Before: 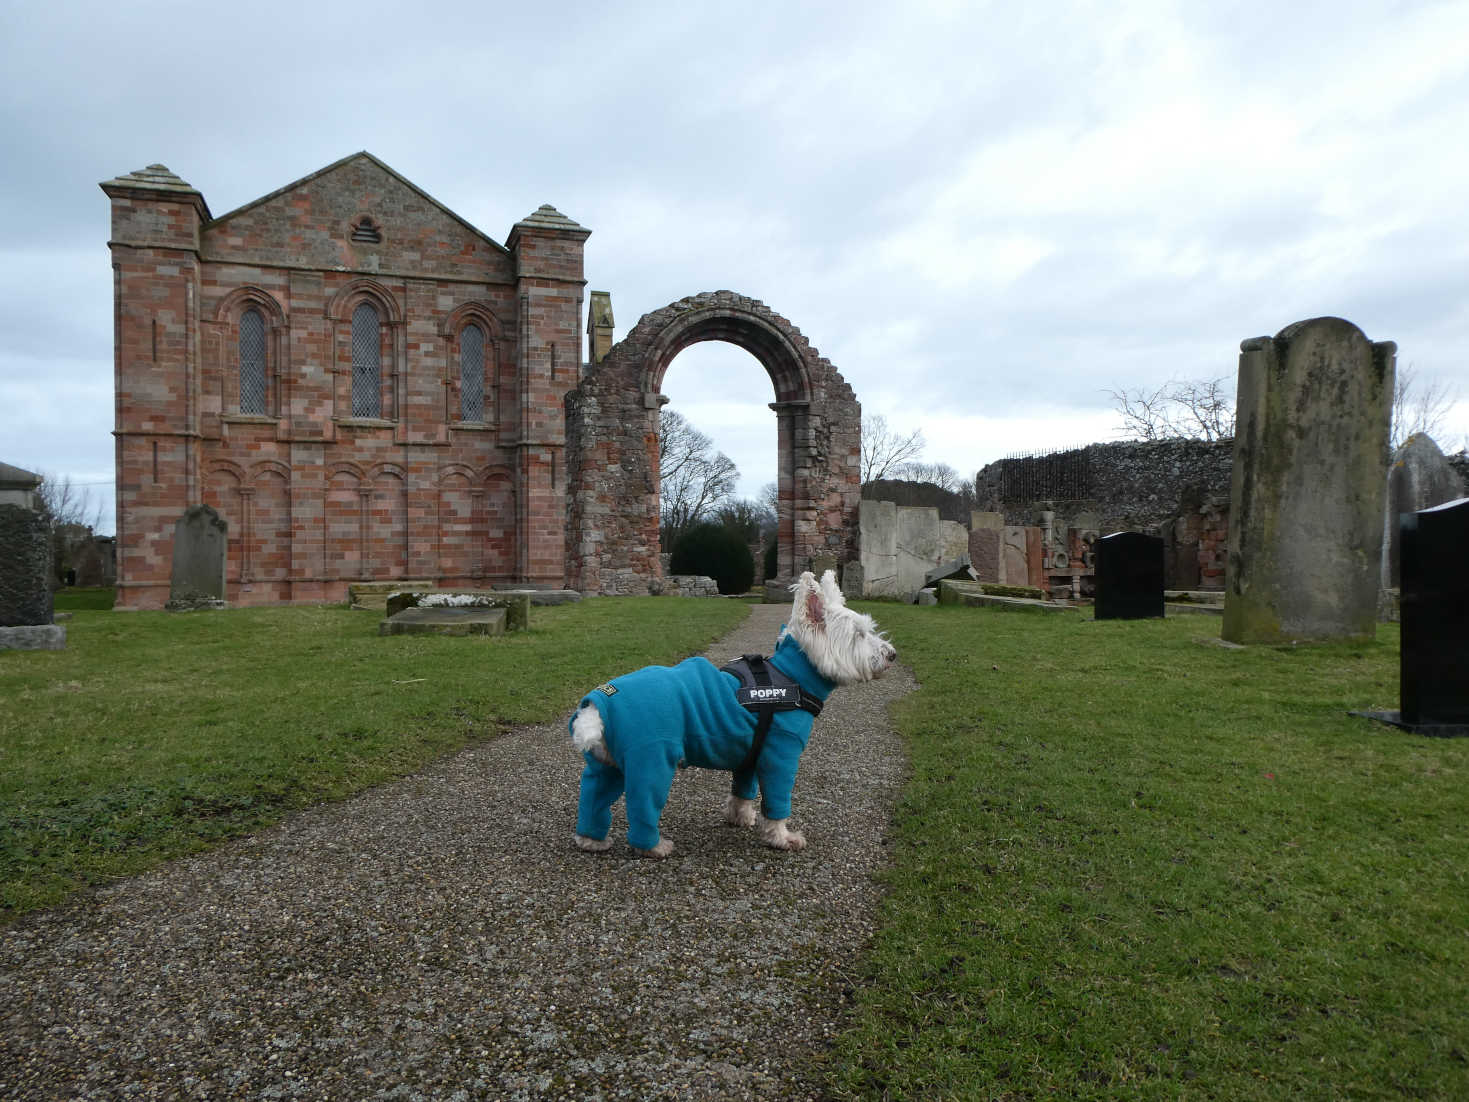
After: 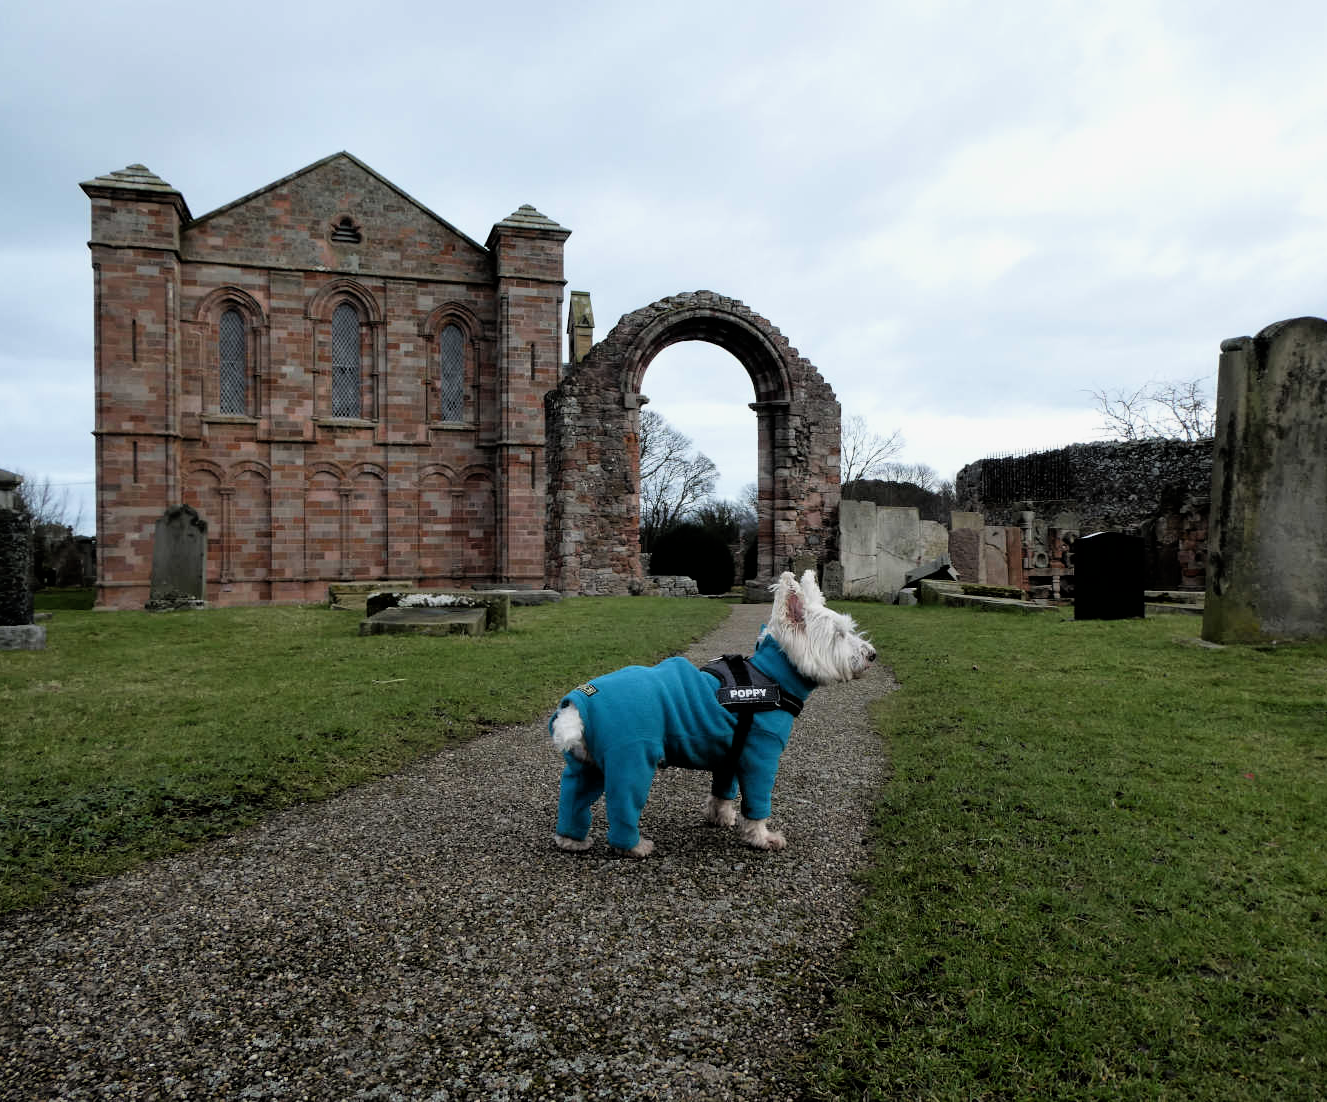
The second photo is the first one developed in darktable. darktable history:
crop and rotate: left 1.38%, right 8.269%
filmic rgb: black relative exposure -4.95 EV, white relative exposure 2.84 EV, hardness 3.73
